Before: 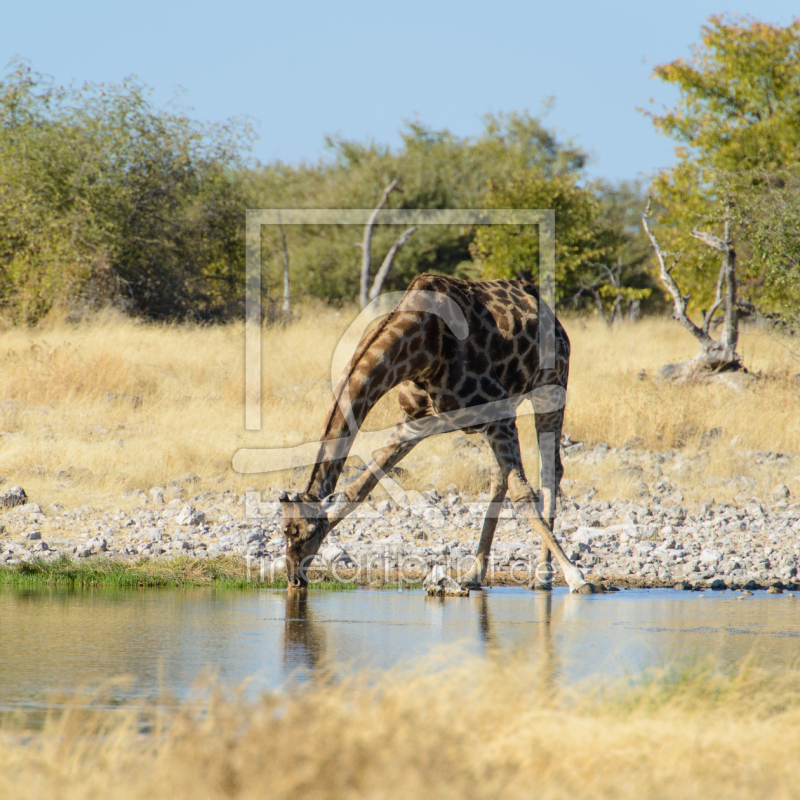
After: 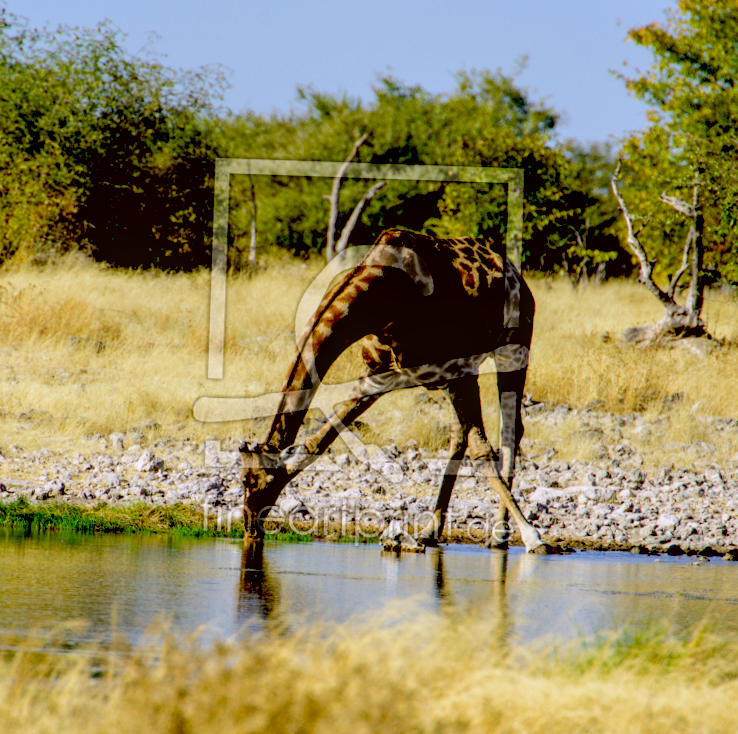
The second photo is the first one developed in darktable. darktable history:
local contrast: on, module defaults
crop and rotate: angle -2°, left 3.135%, top 4.275%, right 1.439%, bottom 0.755%
exposure: black level correction 0.099, exposure -0.084 EV, compensate highlight preservation false
color calibration: output R [0.948, 0.091, -0.04, 0], output G [-0.3, 1.384, -0.085, 0], output B [-0.108, 0.061, 1.08, 0], gray › normalize channels true, illuminant as shot in camera, x 0.363, y 0.385, temperature 4539.96 K, gamut compression 0.027
color correction: highlights a* -1.7, highlights b* 10.06, shadows a* 0.361, shadows b* 19.38
